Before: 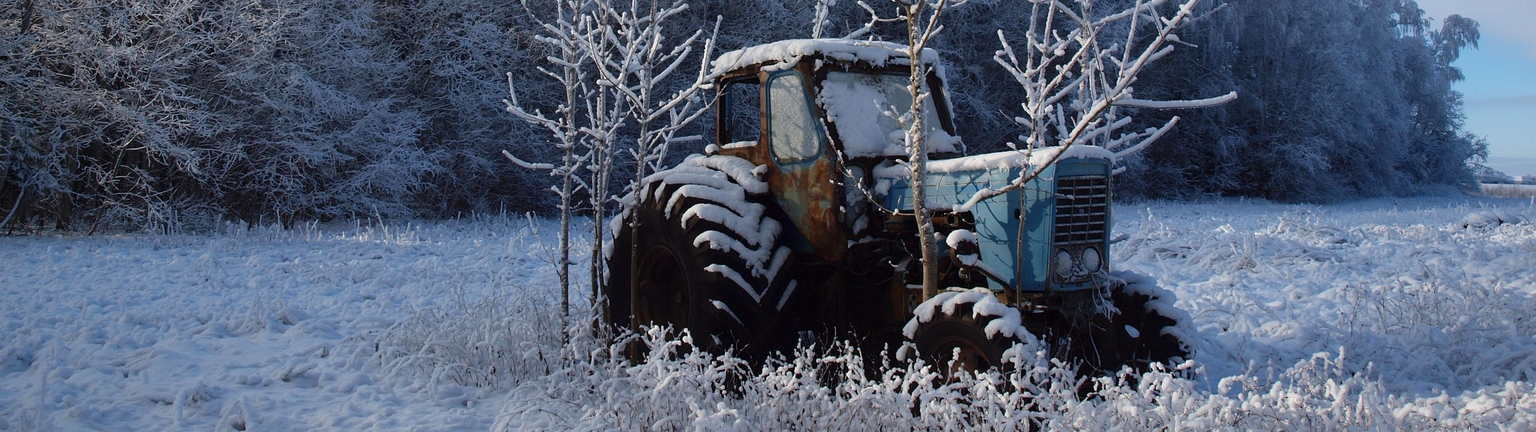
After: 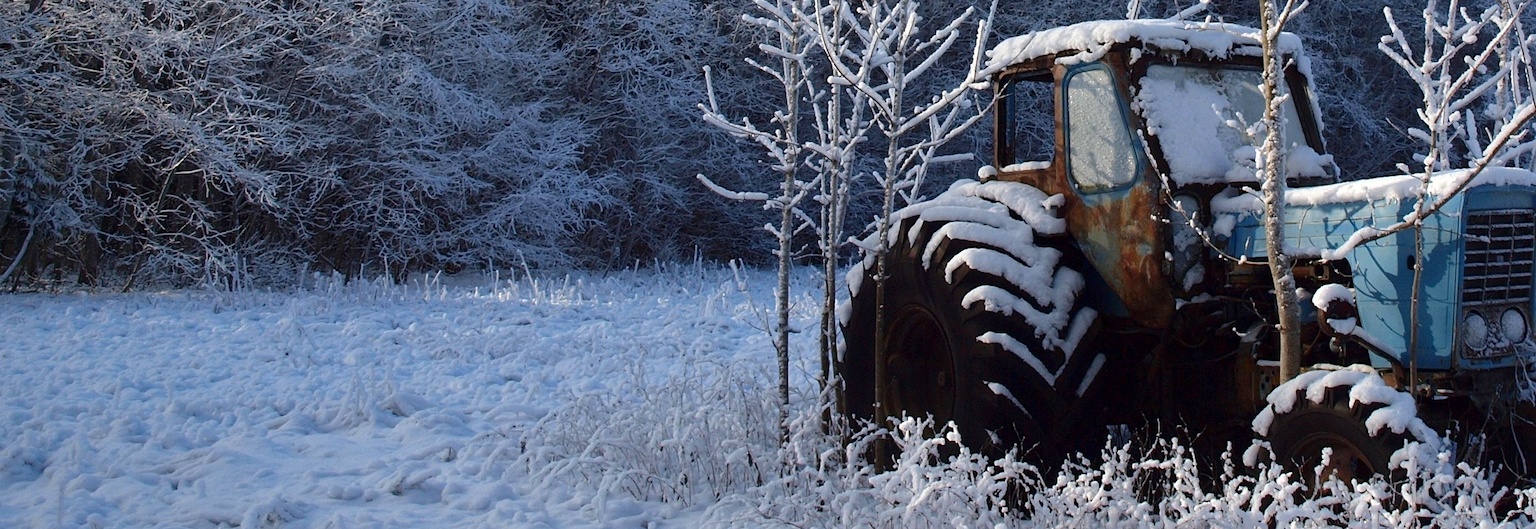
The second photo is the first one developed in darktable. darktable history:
exposure: black level correction 0.001, exposure 0.498 EV, compensate highlight preservation false
shadows and highlights: shadows -20.53, white point adjustment -2.09, highlights -35.05
crop: top 5.77%, right 27.881%, bottom 5.751%
